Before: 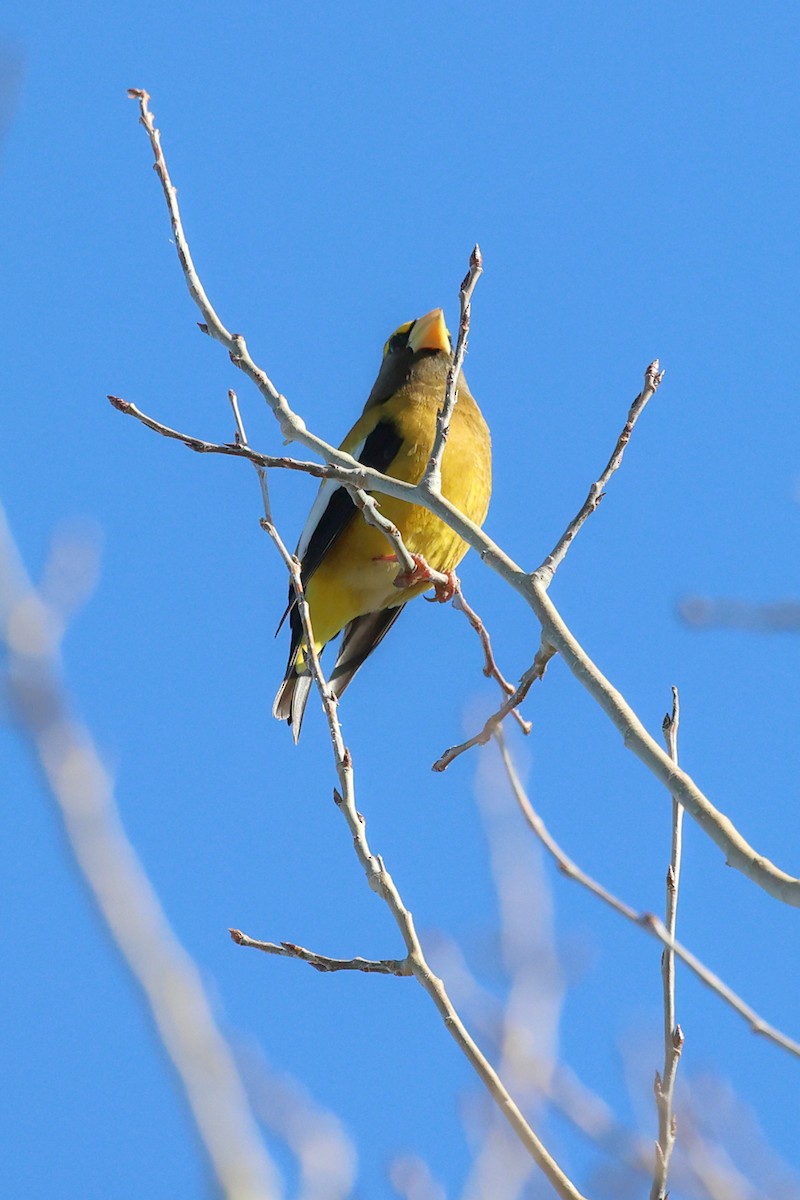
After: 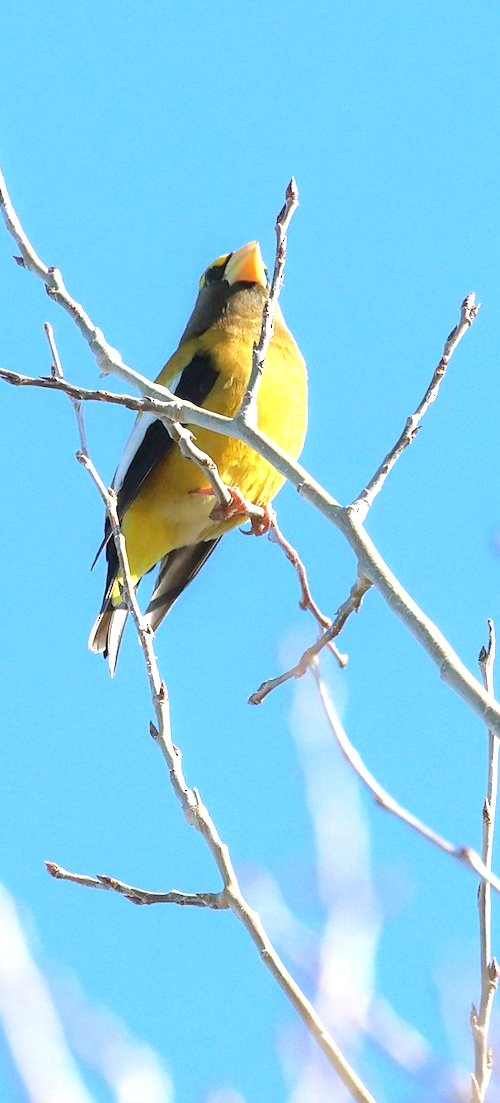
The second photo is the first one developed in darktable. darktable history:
crop and rotate: left 23.171%, top 5.64%, right 14.304%, bottom 2.362%
exposure: exposure 1 EV, compensate highlight preservation false
